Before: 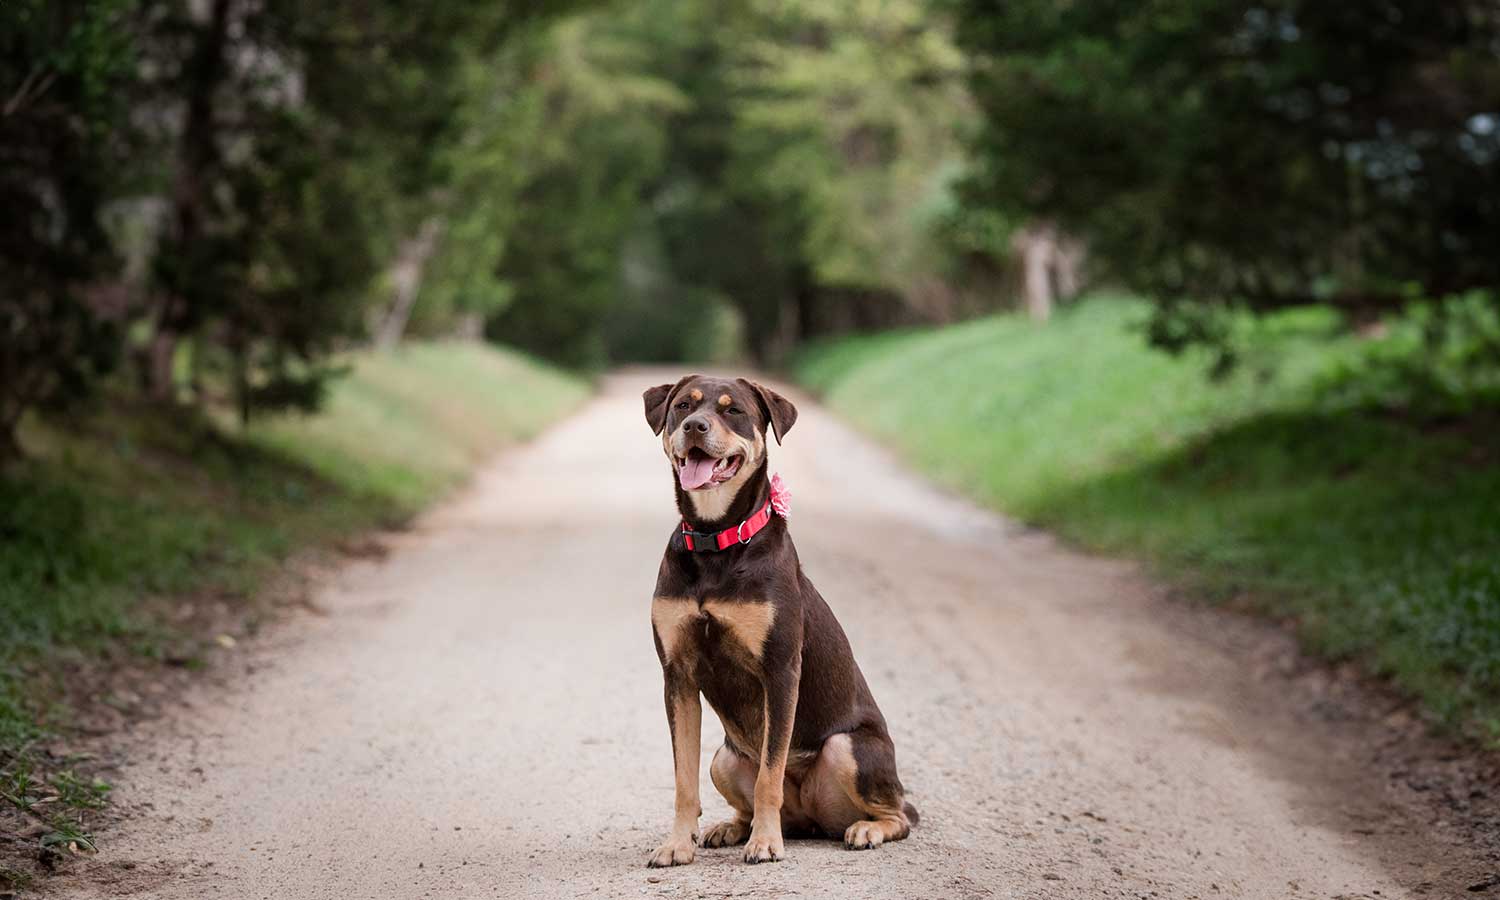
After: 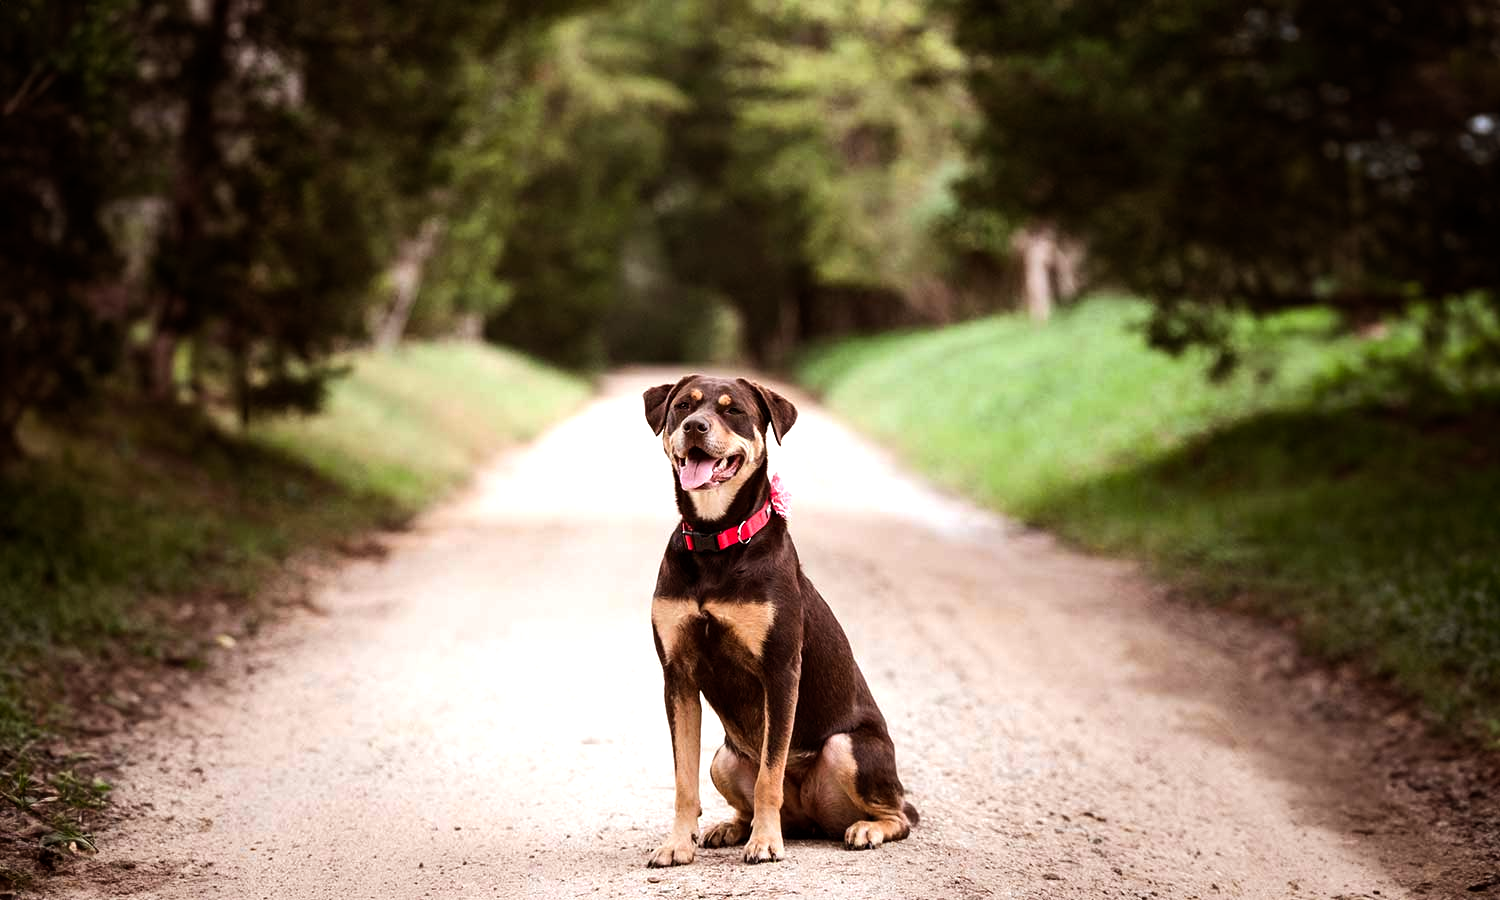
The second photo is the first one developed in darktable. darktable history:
tone equalizer: -8 EV -0.75 EV, -7 EV -0.7 EV, -6 EV -0.6 EV, -5 EV -0.4 EV, -3 EV 0.4 EV, -2 EV 0.6 EV, -1 EV 0.7 EV, +0 EV 0.75 EV, edges refinement/feathering 500, mask exposure compensation -1.57 EV, preserve details no
rgb levels: mode RGB, independent channels, levels [[0, 0.5, 1], [0, 0.521, 1], [0, 0.536, 1]]
